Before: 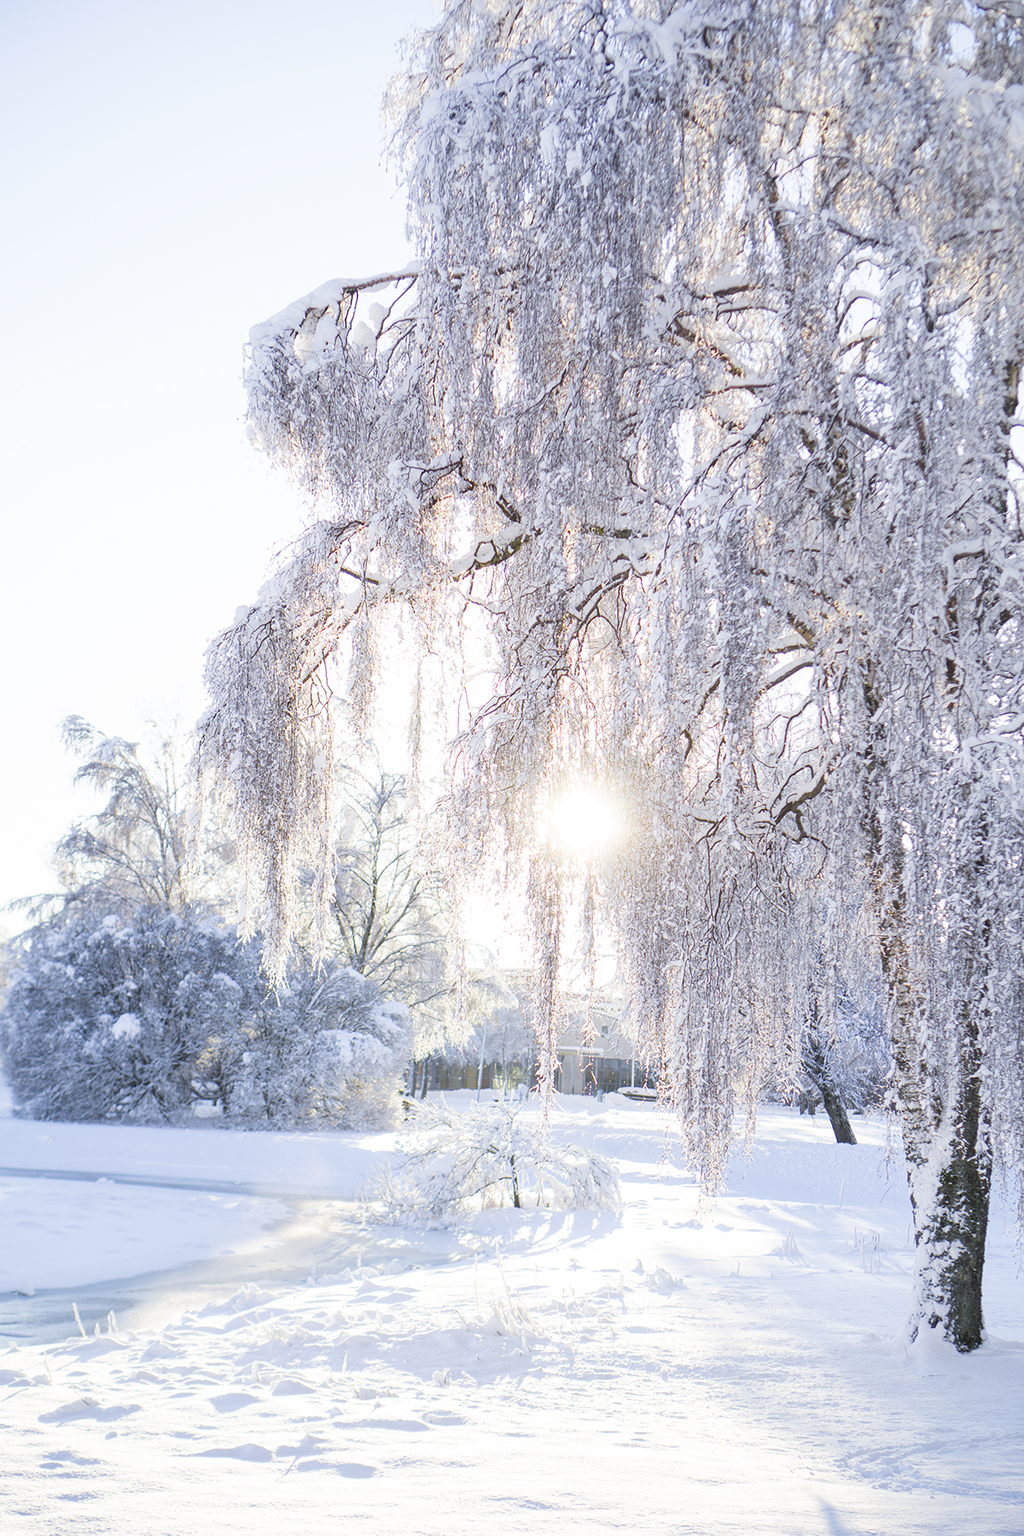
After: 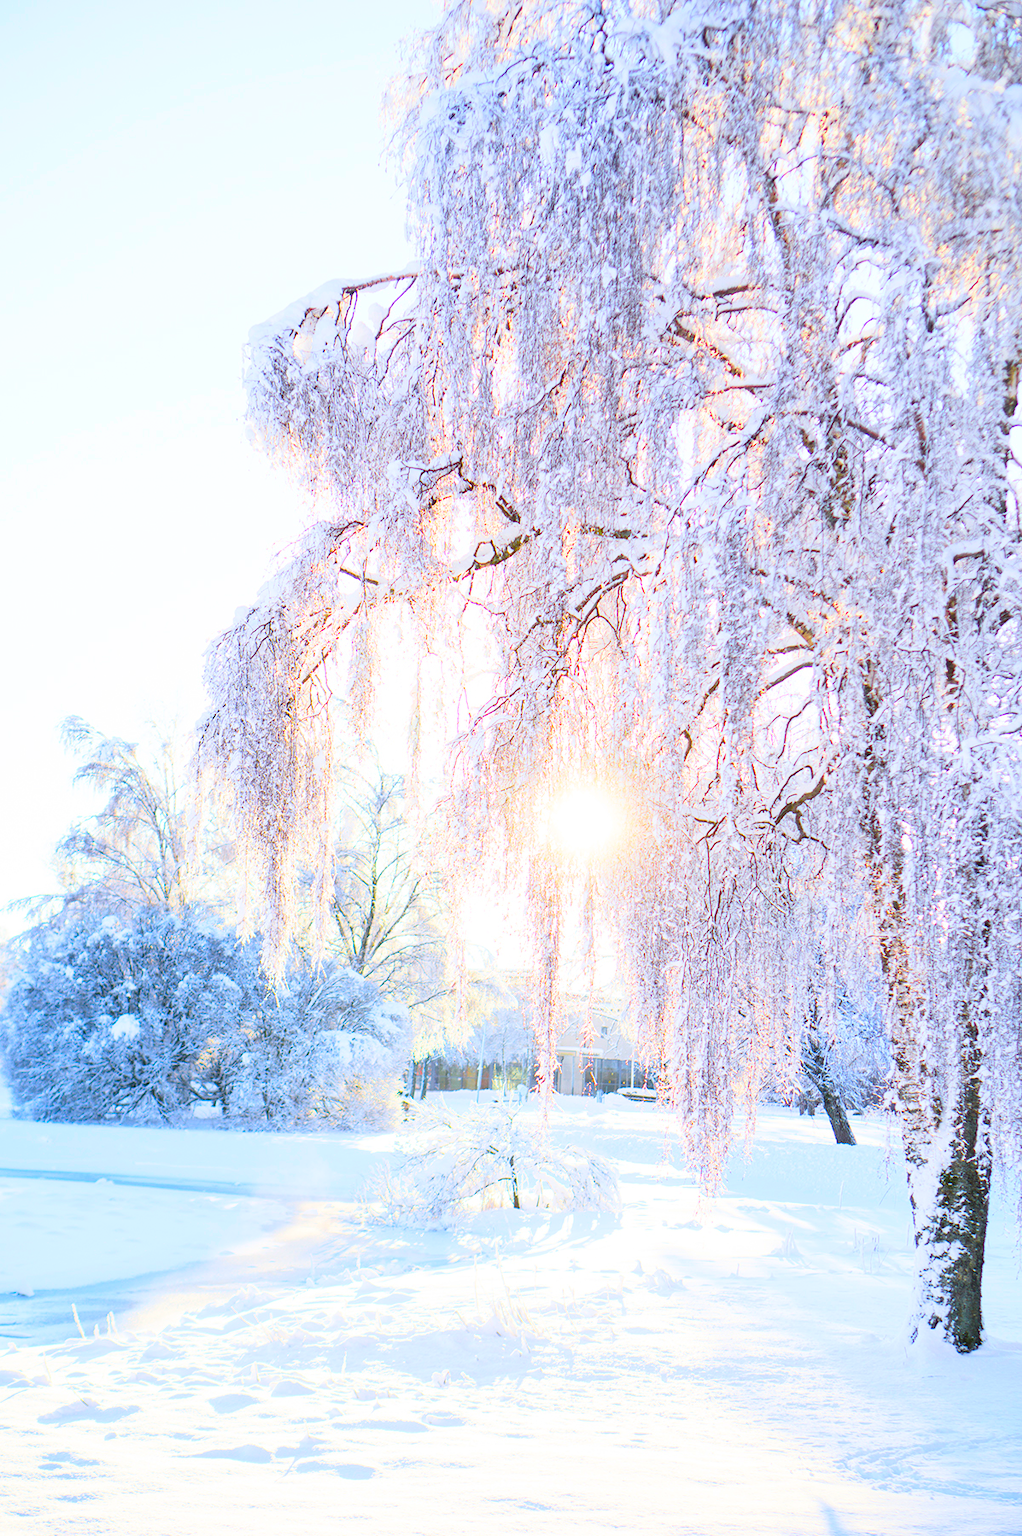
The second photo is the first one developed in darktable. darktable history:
contrast brightness saturation: contrast 0.201, brightness 0.199, saturation 0.809
crop and rotate: left 0.1%, bottom 0.011%
